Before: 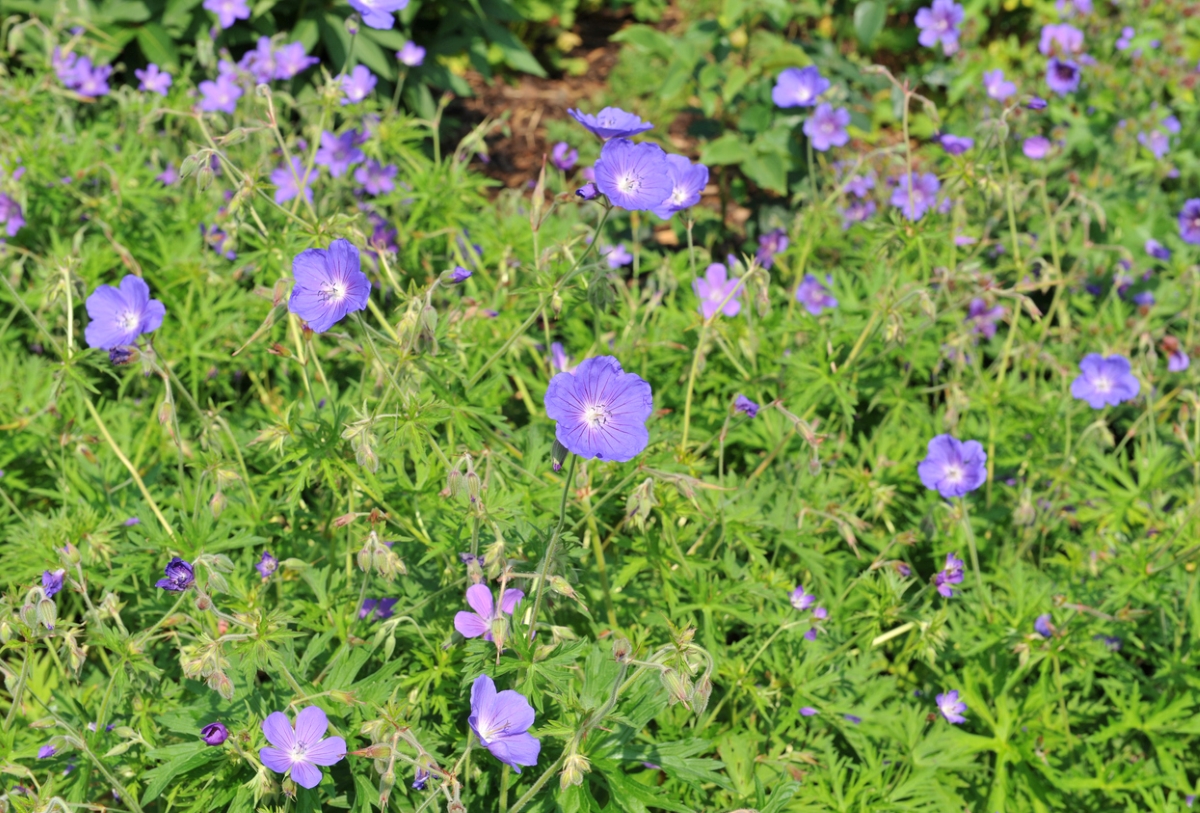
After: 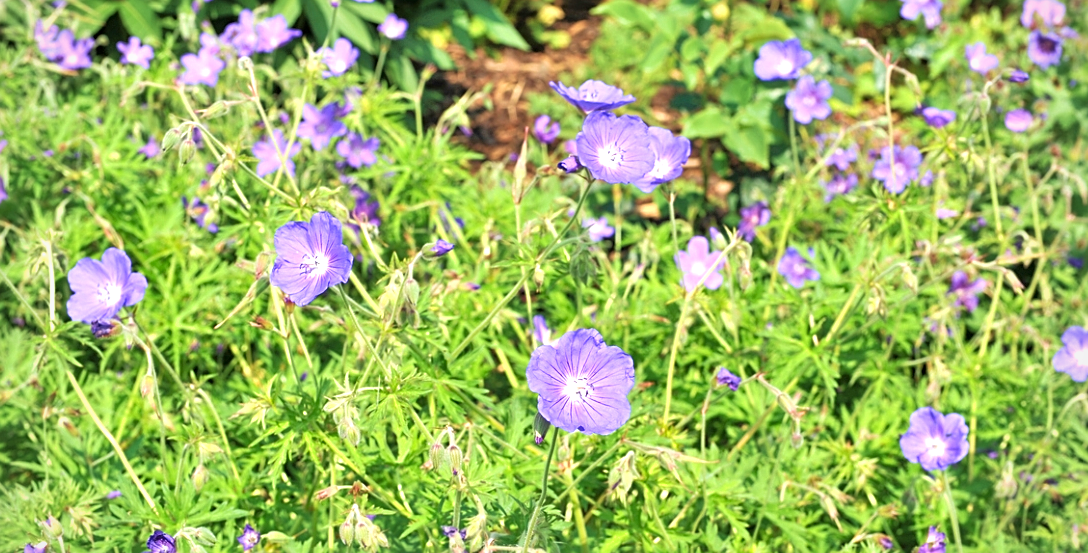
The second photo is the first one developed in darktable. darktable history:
exposure: exposure 0.778 EV, compensate highlight preservation false
crop: left 1.545%, top 3.418%, right 7.71%, bottom 28.449%
sharpen: on, module defaults
vignetting: fall-off radius 93.31%
velvia: on, module defaults
tone equalizer: -8 EV 0.008 EV, -7 EV -0.009 EV, -6 EV 0.027 EV, -5 EV 0.031 EV, -4 EV 0.293 EV, -3 EV 0.652 EV, -2 EV 0.591 EV, -1 EV 0.183 EV, +0 EV 0.045 EV
shadows and highlights: shadows 29.57, highlights -30.48, low approximation 0.01, soften with gaussian
